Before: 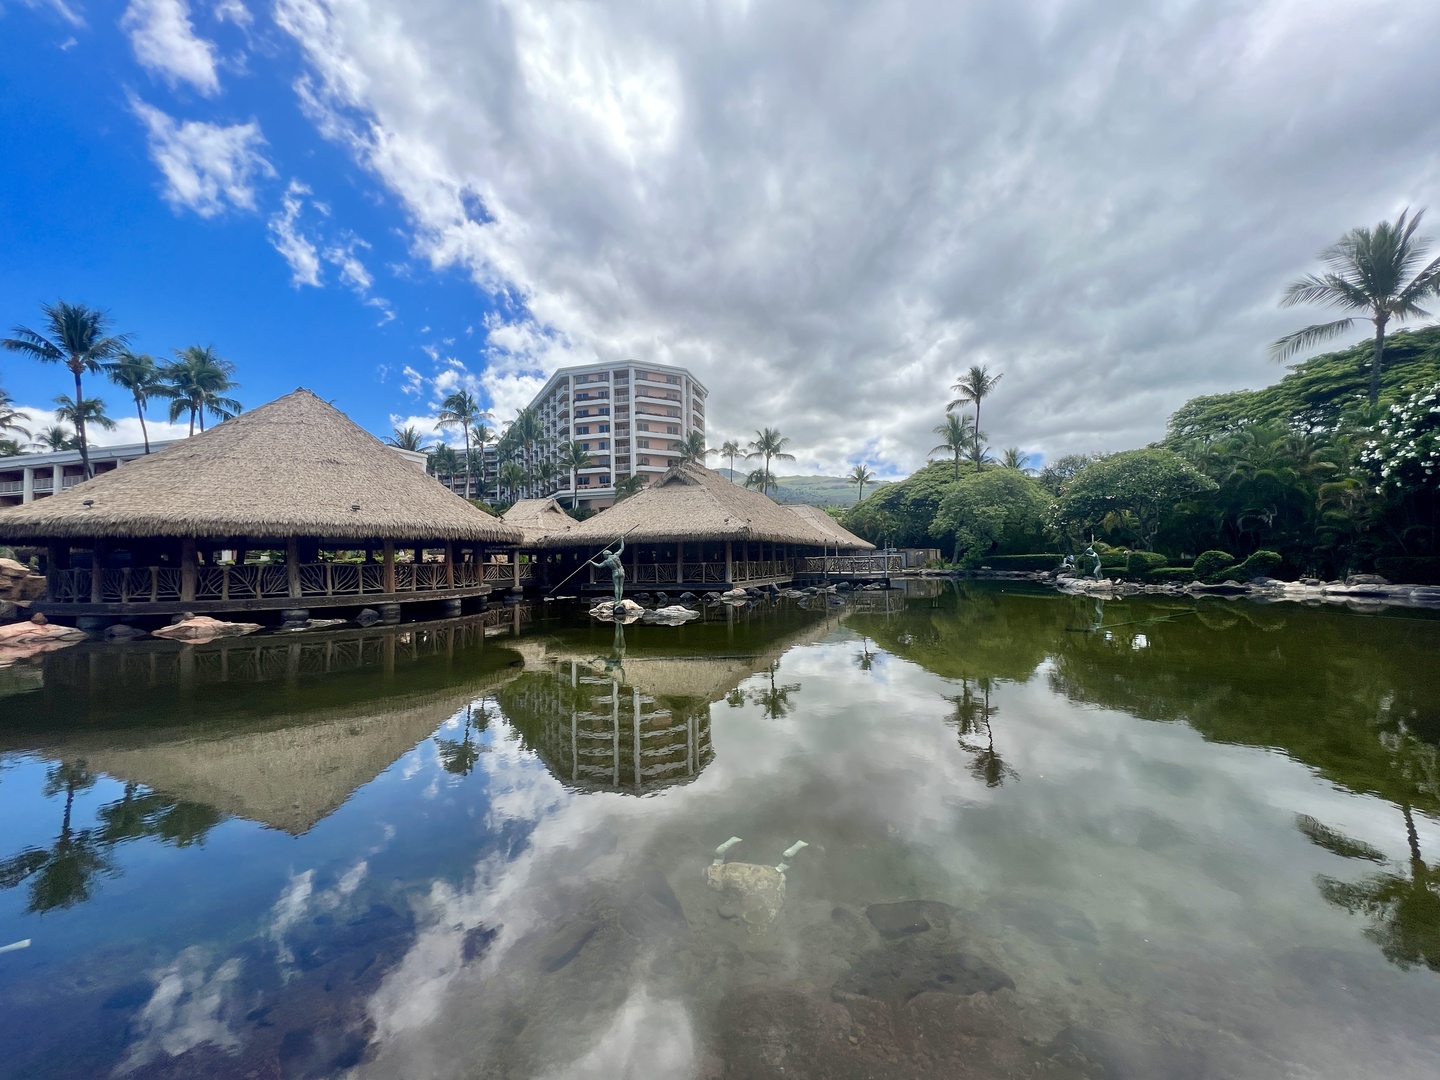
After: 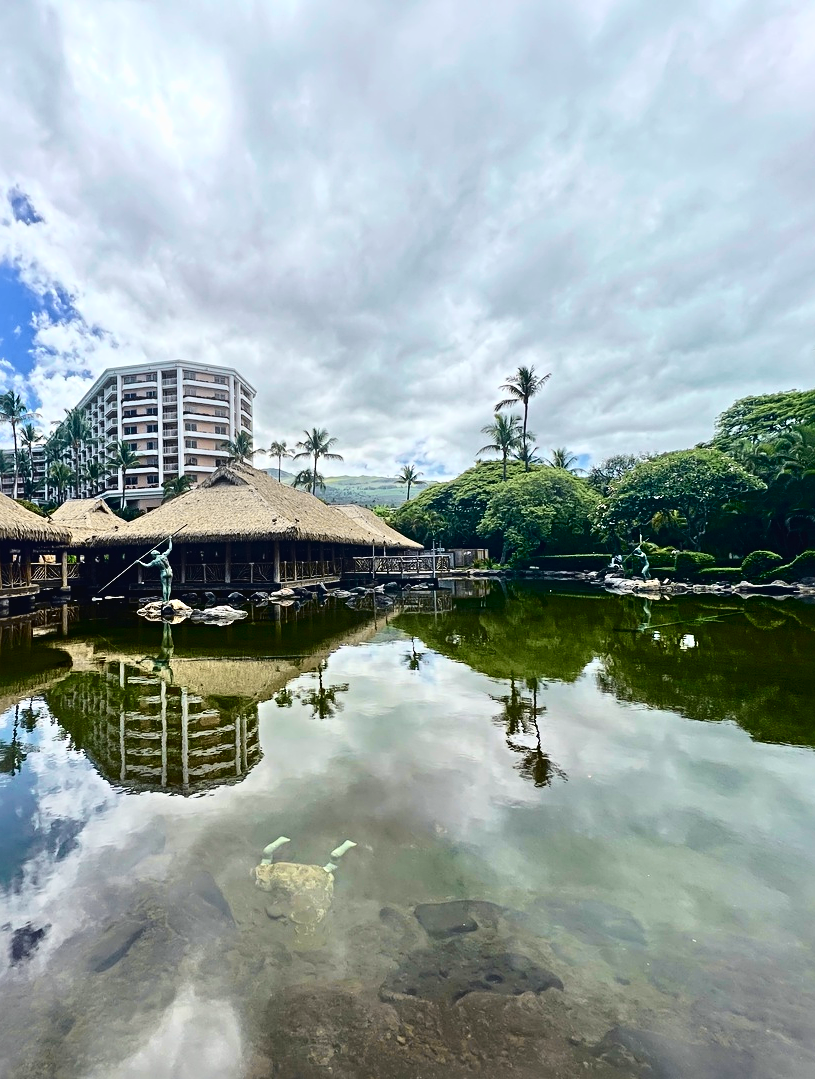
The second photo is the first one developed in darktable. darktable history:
crop: left 31.458%, top 0%, right 11.876%
sharpen: radius 4.883
tone curve: curves: ch0 [(0, 0.023) (0.132, 0.075) (0.251, 0.186) (0.441, 0.476) (0.662, 0.757) (0.849, 0.927) (1, 0.99)]; ch1 [(0, 0) (0.447, 0.411) (0.483, 0.469) (0.498, 0.496) (0.518, 0.514) (0.561, 0.59) (0.606, 0.659) (0.657, 0.725) (0.869, 0.916) (1, 1)]; ch2 [(0, 0) (0.307, 0.315) (0.425, 0.438) (0.483, 0.477) (0.503, 0.503) (0.526, 0.553) (0.552, 0.601) (0.615, 0.669) (0.703, 0.797) (0.985, 0.966)], color space Lab, independent channels
